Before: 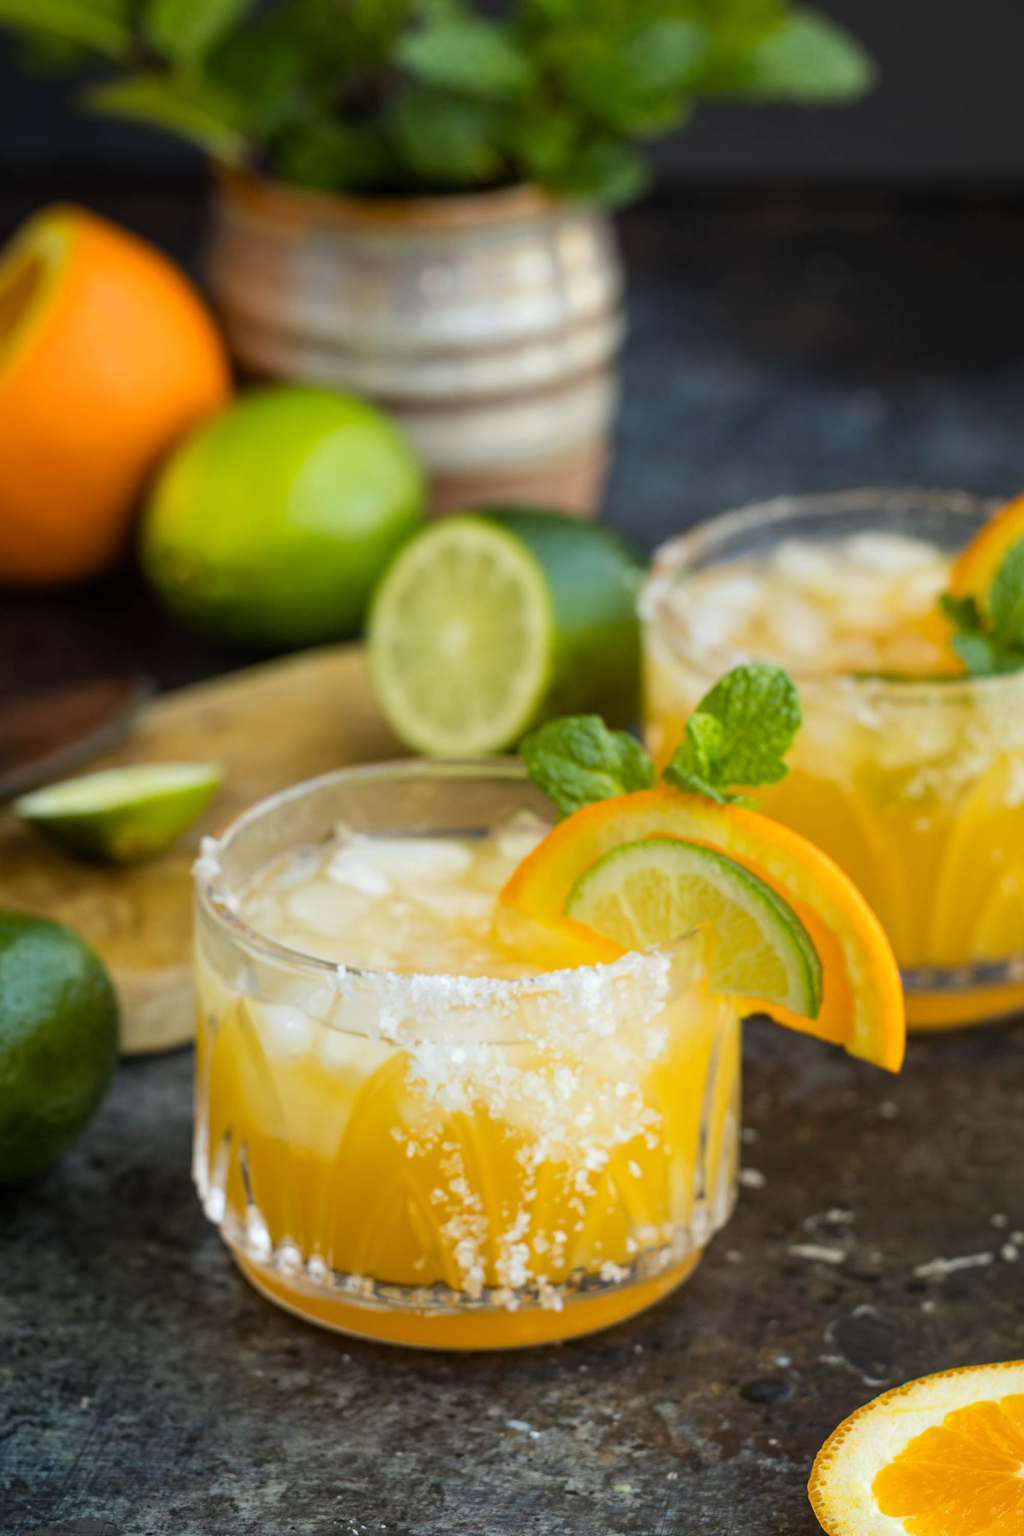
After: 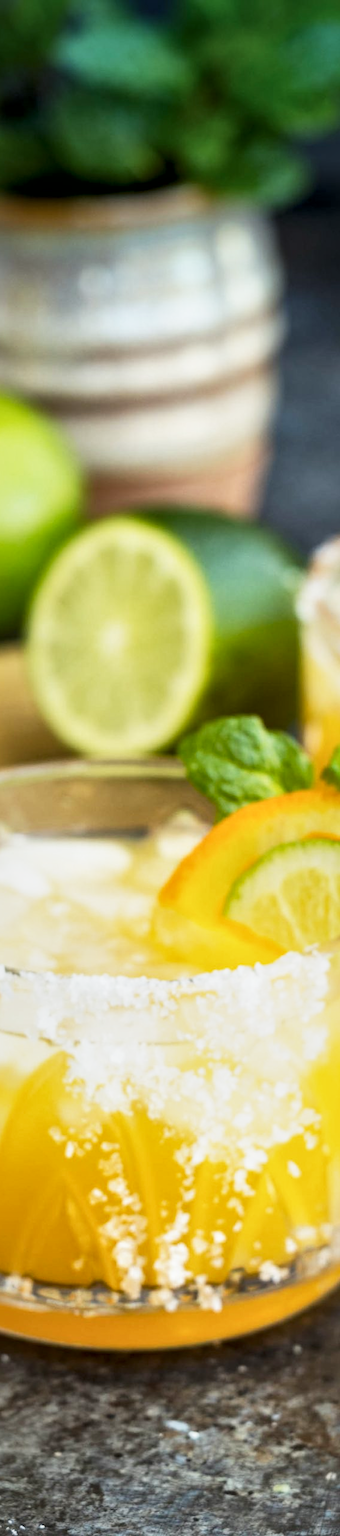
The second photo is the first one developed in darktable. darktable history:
graduated density: density 2.02 EV, hardness 44%, rotation 0.374°, offset 8.21, hue 208.8°, saturation 97%
local contrast: mode bilateral grid, contrast 25, coarseness 60, detail 151%, midtone range 0.2
base curve: curves: ch0 [(0, 0) (0.088, 0.125) (0.176, 0.251) (0.354, 0.501) (0.613, 0.749) (1, 0.877)], preserve colors none
crop: left 33.36%, right 33.36%
